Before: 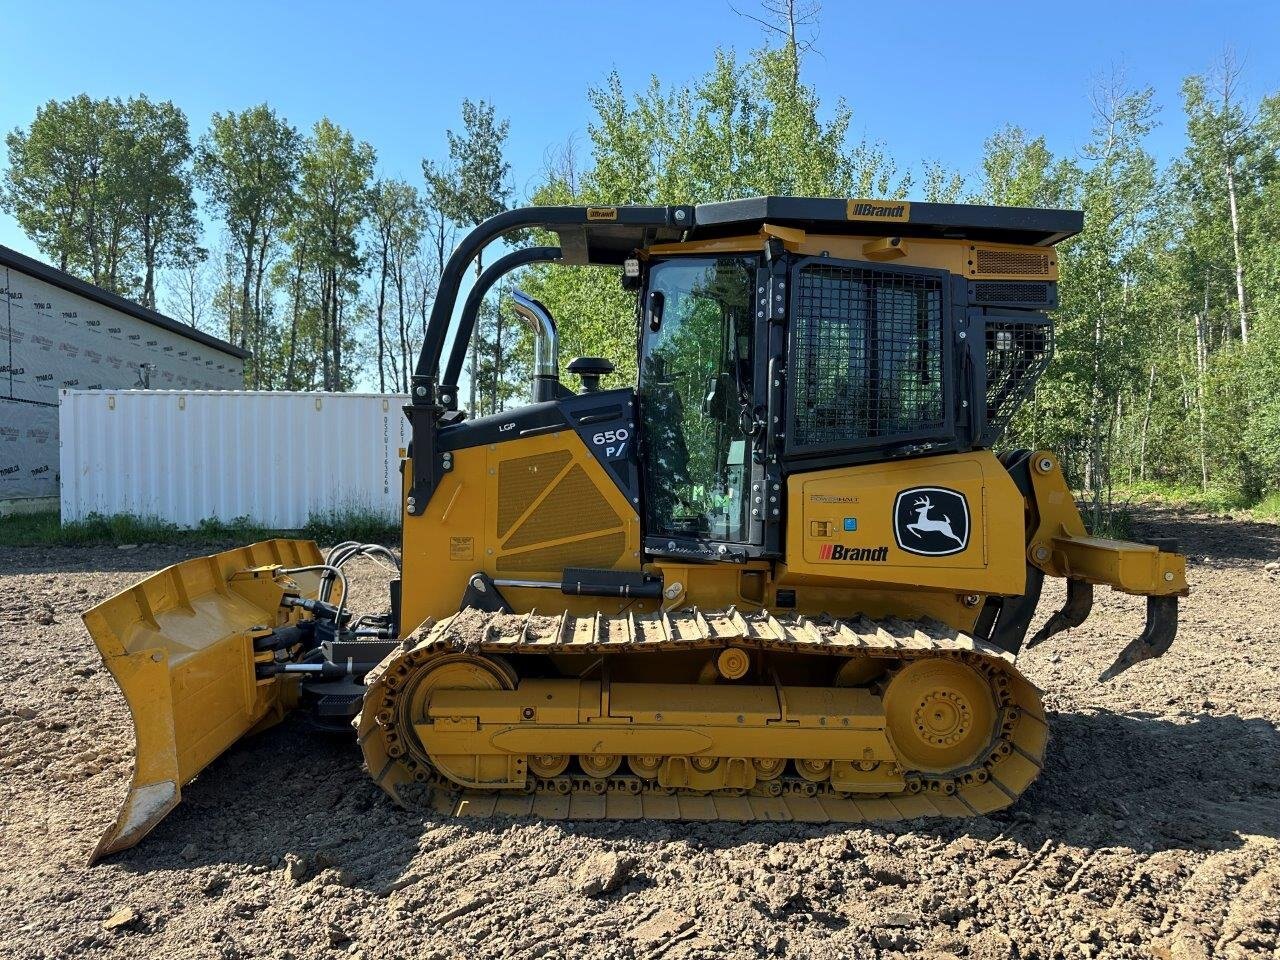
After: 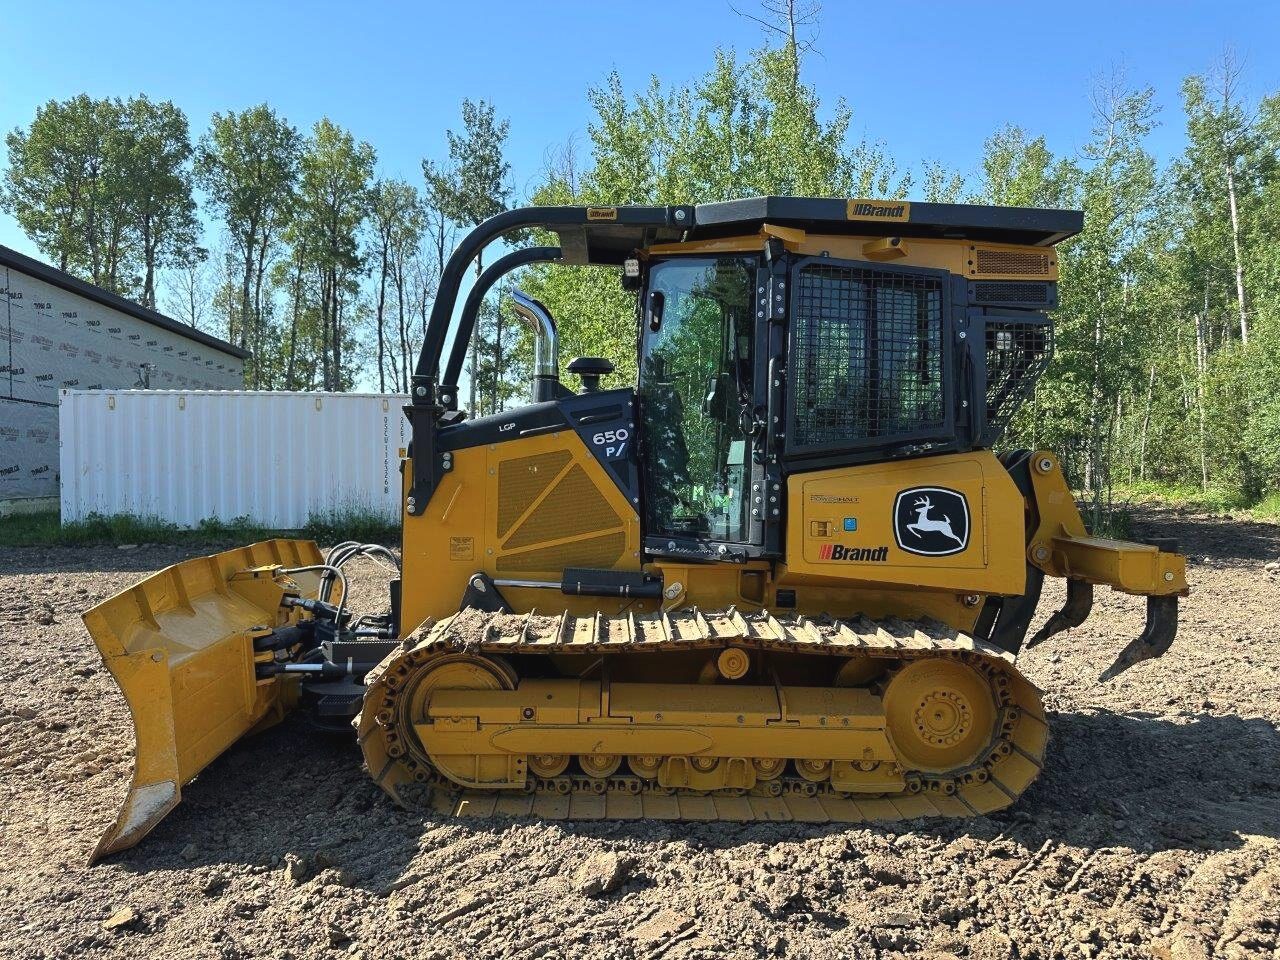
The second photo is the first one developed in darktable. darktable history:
exposure: black level correction -0.003, exposure 0.035 EV, compensate highlight preservation false
